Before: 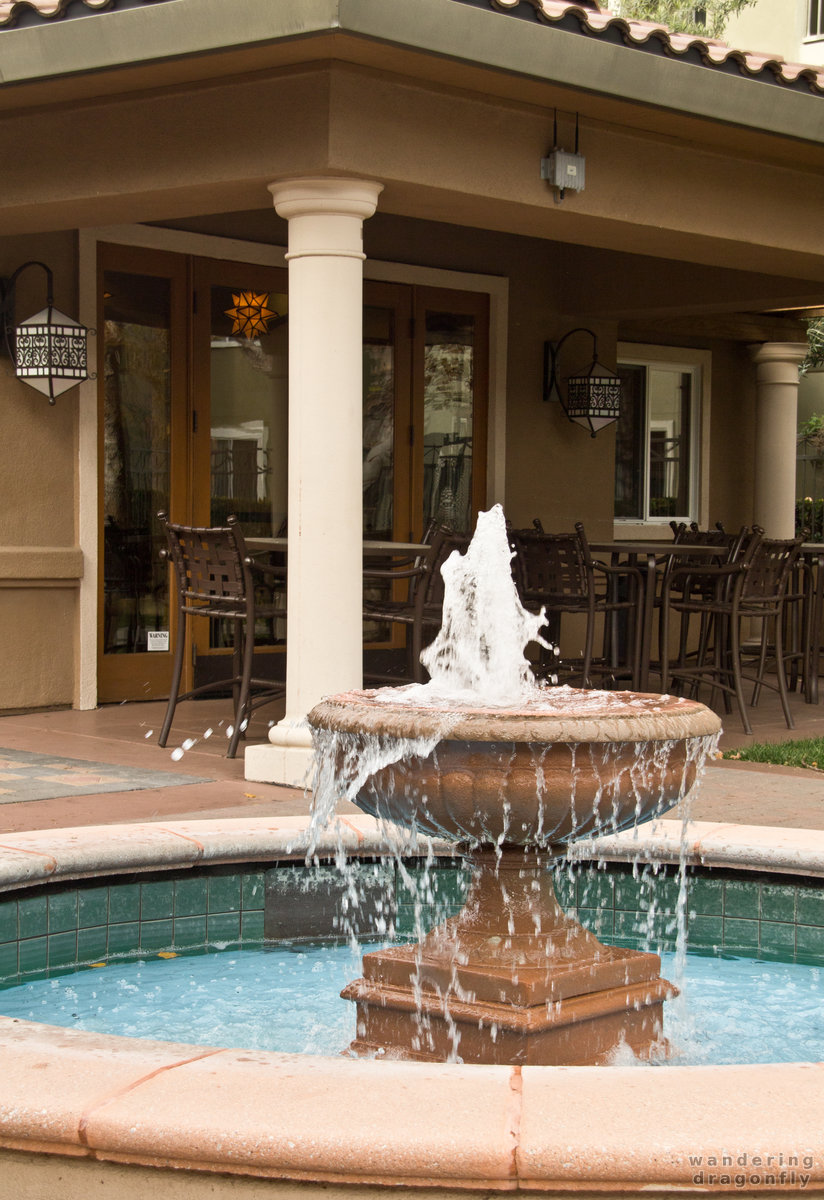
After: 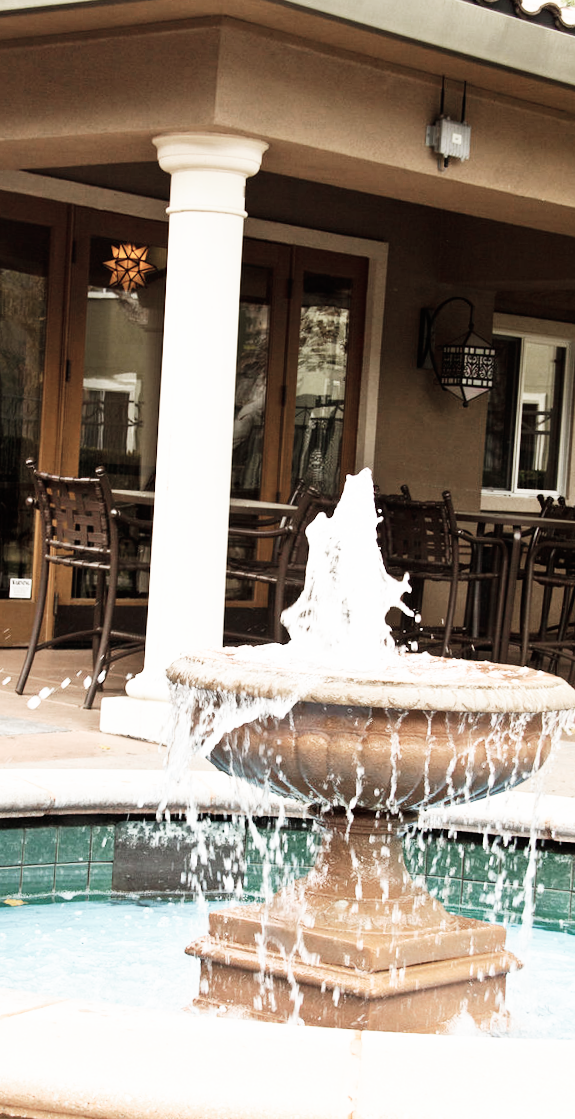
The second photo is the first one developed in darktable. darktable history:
base curve: curves: ch0 [(0, 0) (0.007, 0.004) (0.027, 0.03) (0.046, 0.07) (0.207, 0.54) (0.442, 0.872) (0.673, 0.972) (1, 1)], preserve colors none
color zones: curves: ch0 [(0, 0.559) (0.153, 0.551) (0.229, 0.5) (0.429, 0.5) (0.571, 0.5) (0.714, 0.5) (0.857, 0.5) (1, 0.559)]; ch1 [(0, 0.417) (0.112, 0.336) (0.213, 0.26) (0.429, 0.34) (0.571, 0.35) (0.683, 0.331) (0.857, 0.344) (1, 0.417)]
crop and rotate: angle -2.86°, left 14.213%, top 0.031%, right 10.965%, bottom 0.047%
